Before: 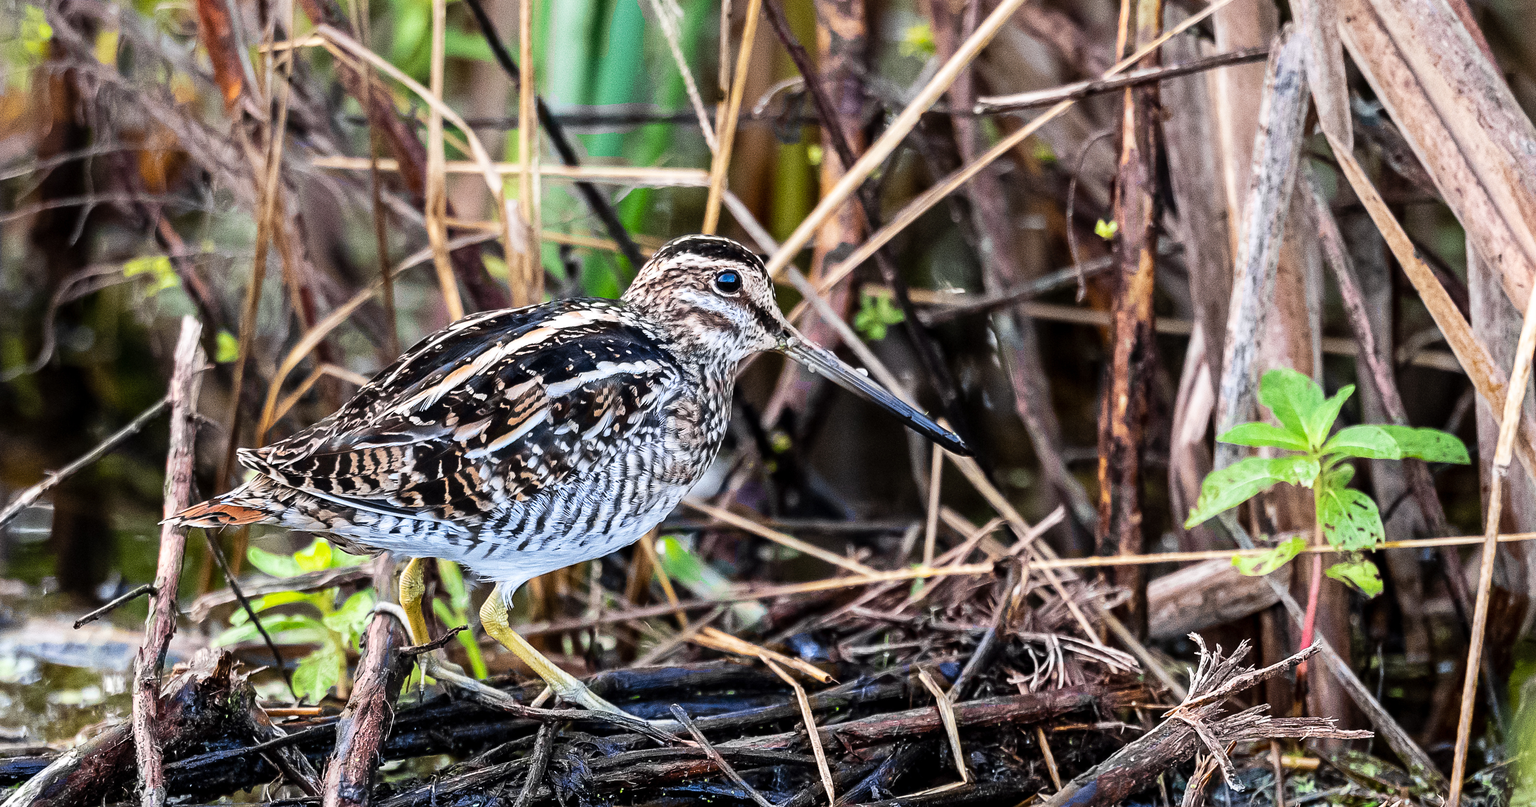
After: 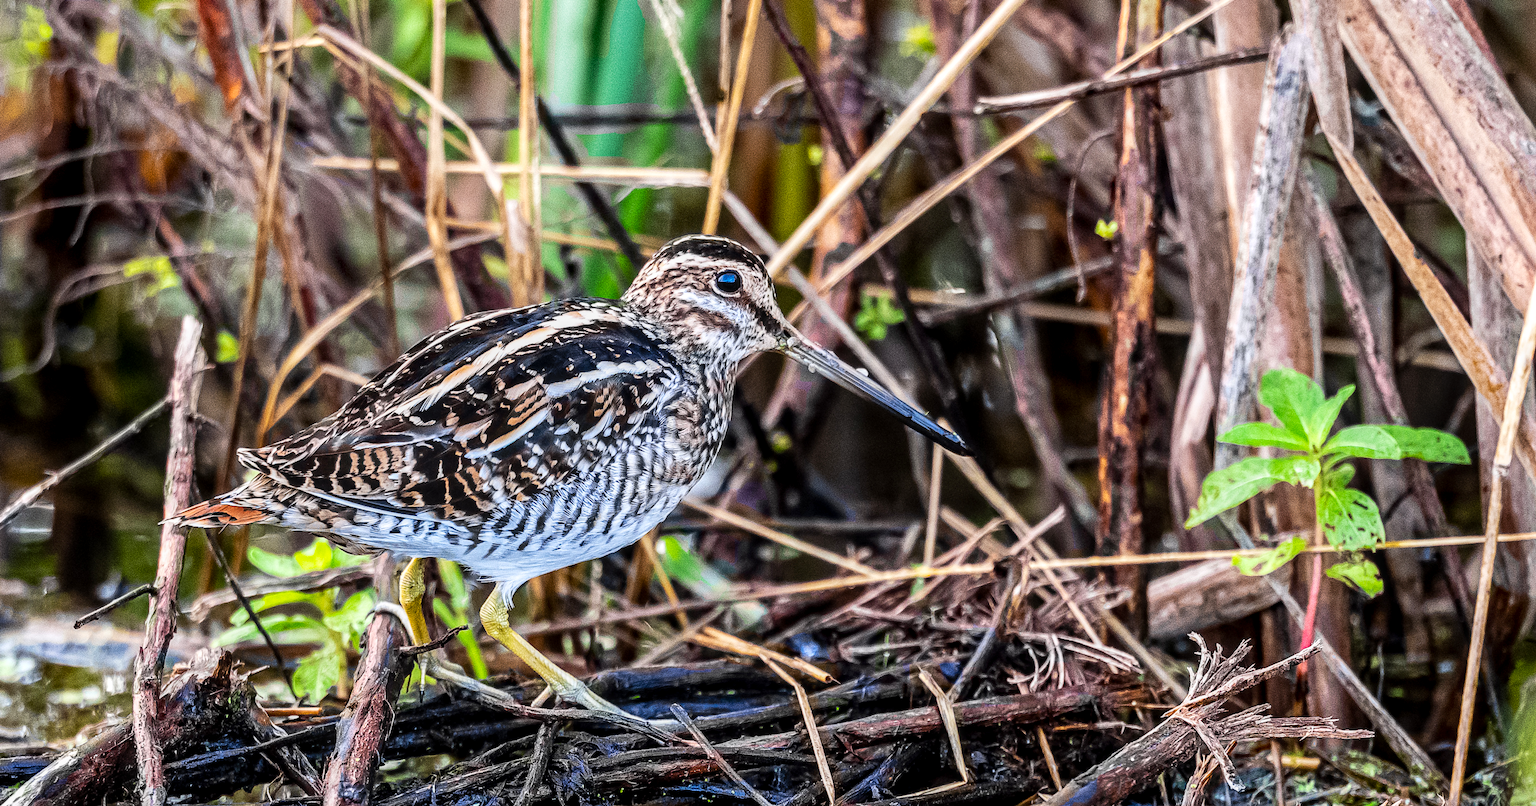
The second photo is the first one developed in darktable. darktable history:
local contrast: on, module defaults
contrast brightness saturation: saturation 0.18
